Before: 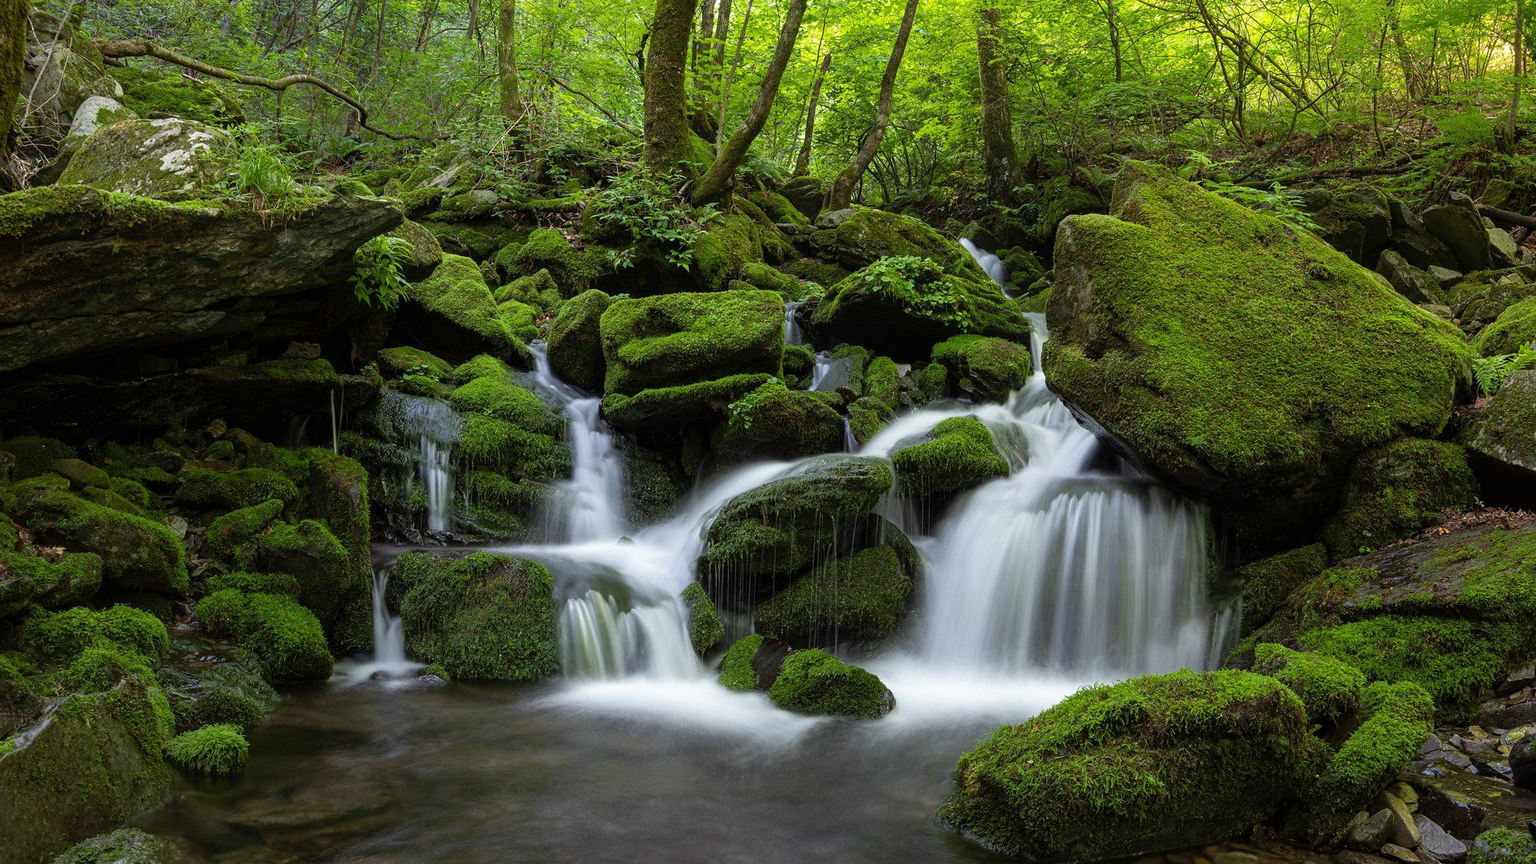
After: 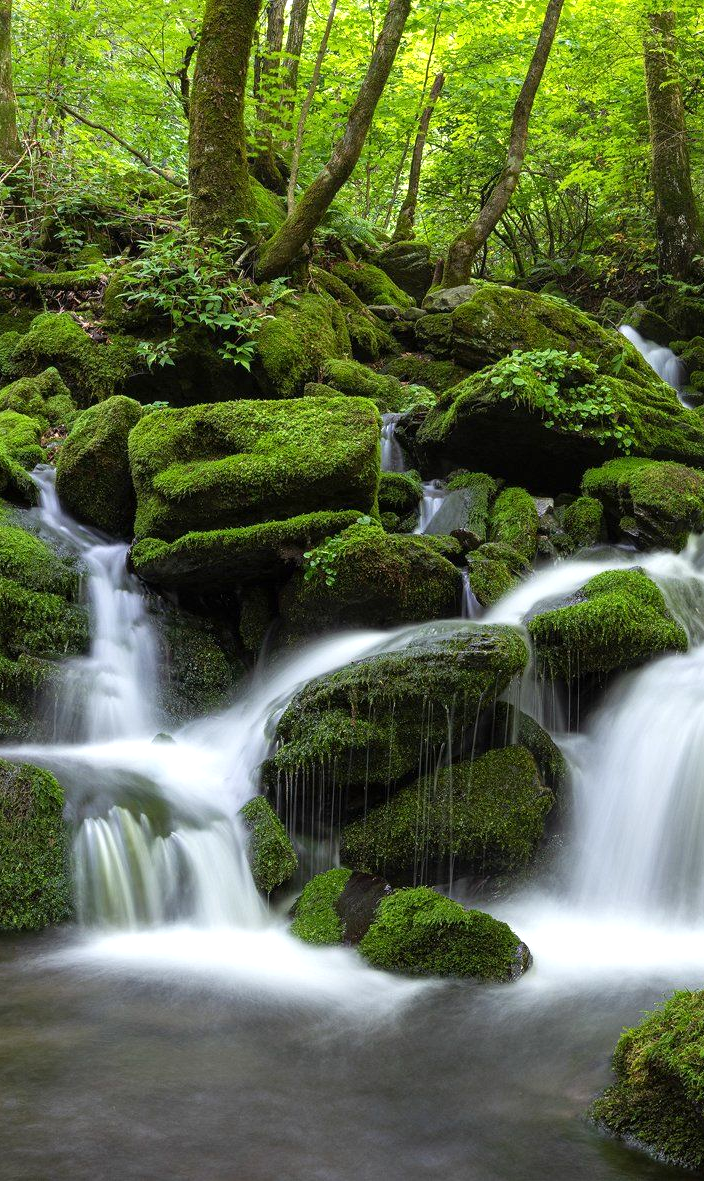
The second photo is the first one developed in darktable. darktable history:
crop: left 32.964%, right 33.471%
exposure: exposure 0.378 EV, compensate highlight preservation false
